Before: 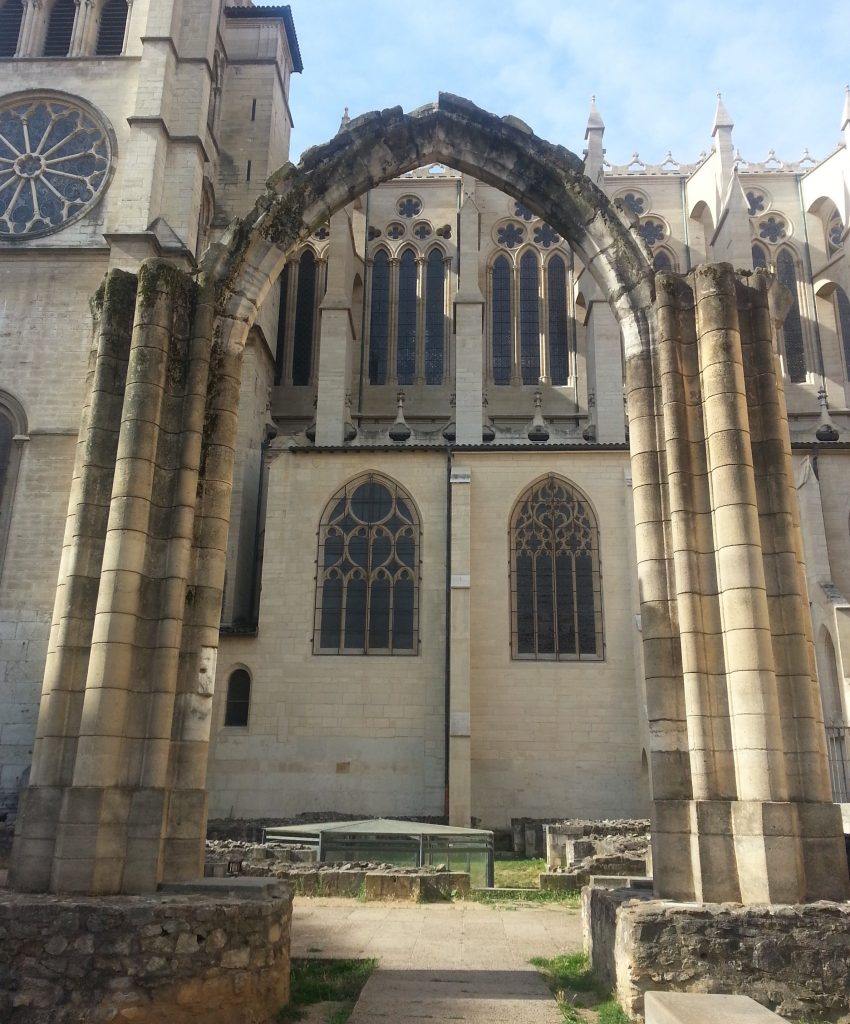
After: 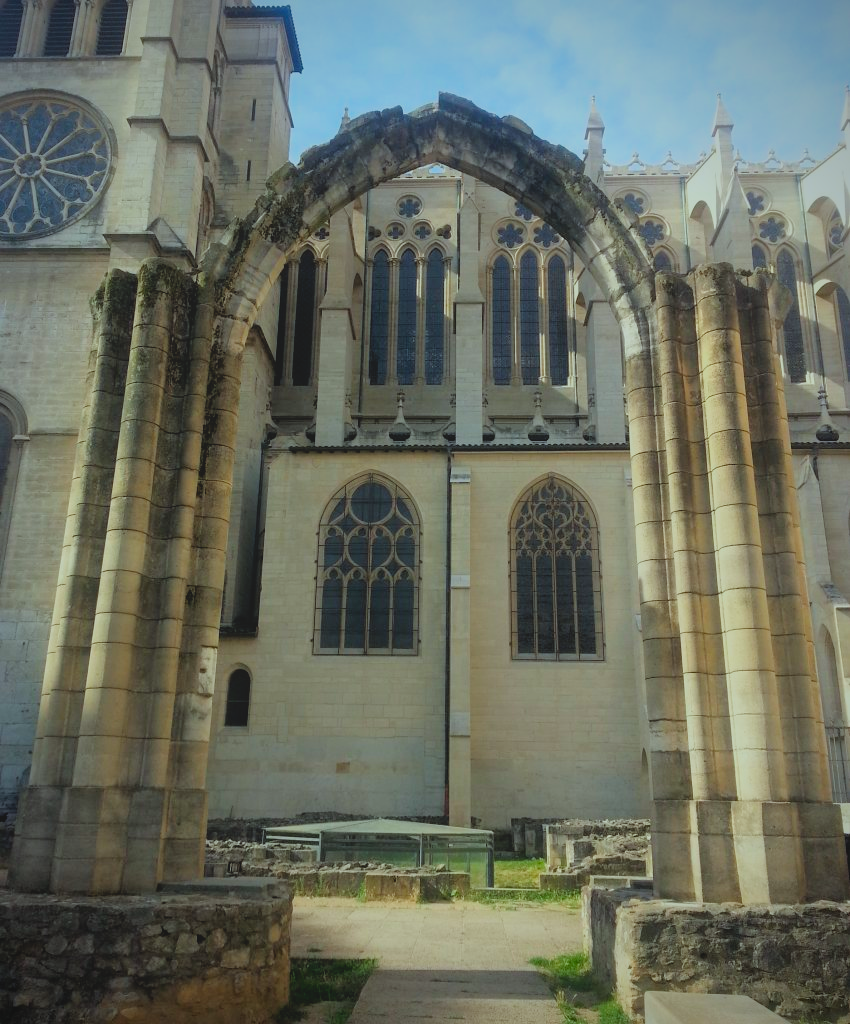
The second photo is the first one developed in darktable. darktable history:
vignetting: saturation -0.029
color calibration: output R [0.994, 0.059, -0.119, 0], output G [-0.036, 1.09, -0.119, 0], output B [0.078, -0.108, 0.961, 0], illuminant as shot in camera, x 0.359, y 0.362, temperature 4554.49 K
filmic rgb: black relative exposure -5.74 EV, white relative exposure 3.39 EV, threshold 2.96 EV, hardness 3.69, enable highlight reconstruction true
contrast brightness saturation: contrast -0.185, saturation 0.187
